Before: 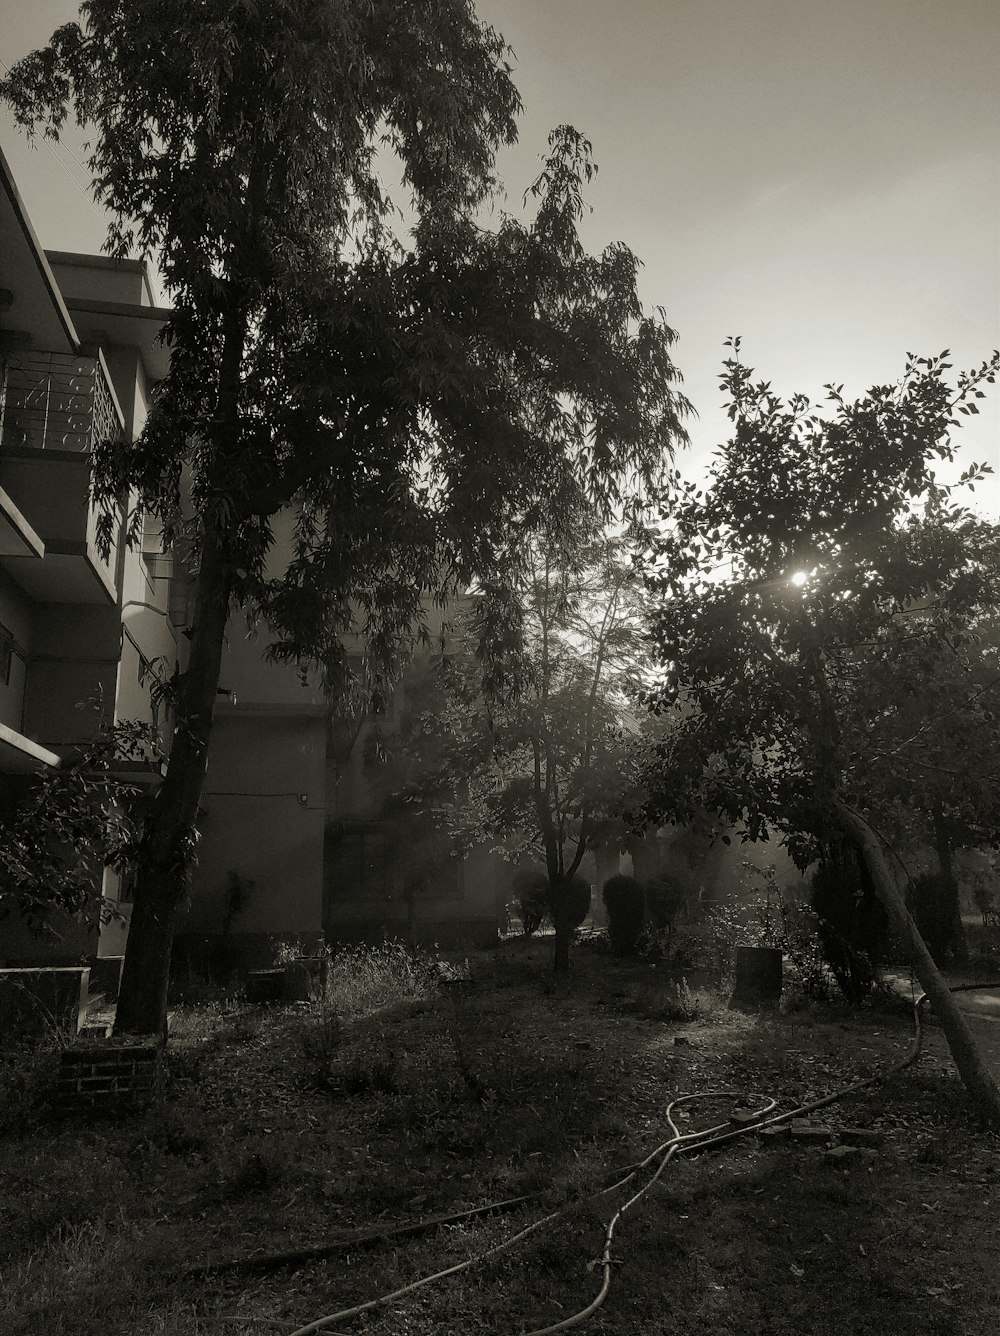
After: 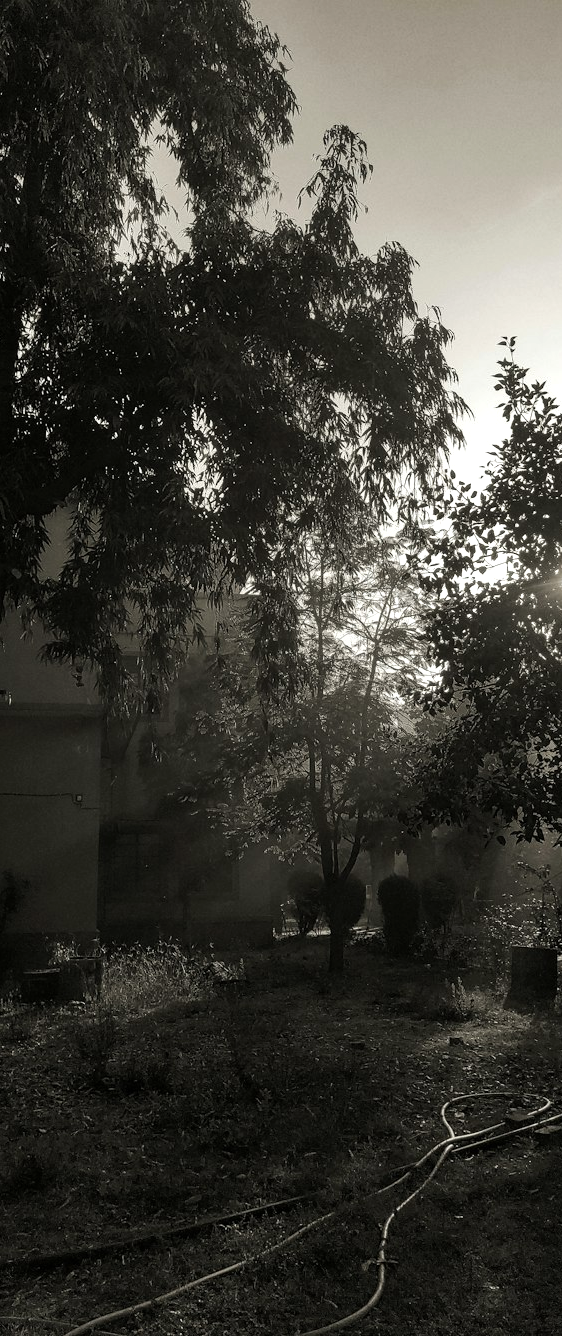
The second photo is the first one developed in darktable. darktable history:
crop and rotate: left 22.516%, right 21.234%
tone equalizer: -8 EV -0.417 EV, -7 EV -0.389 EV, -6 EV -0.333 EV, -5 EV -0.222 EV, -3 EV 0.222 EV, -2 EV 0.333 EV, -1 EV 0.389 EV, +0 EV 0.417 EV, edges refinement/feathering 500, mask exposure compensation -1.57 EV, preserve details no
